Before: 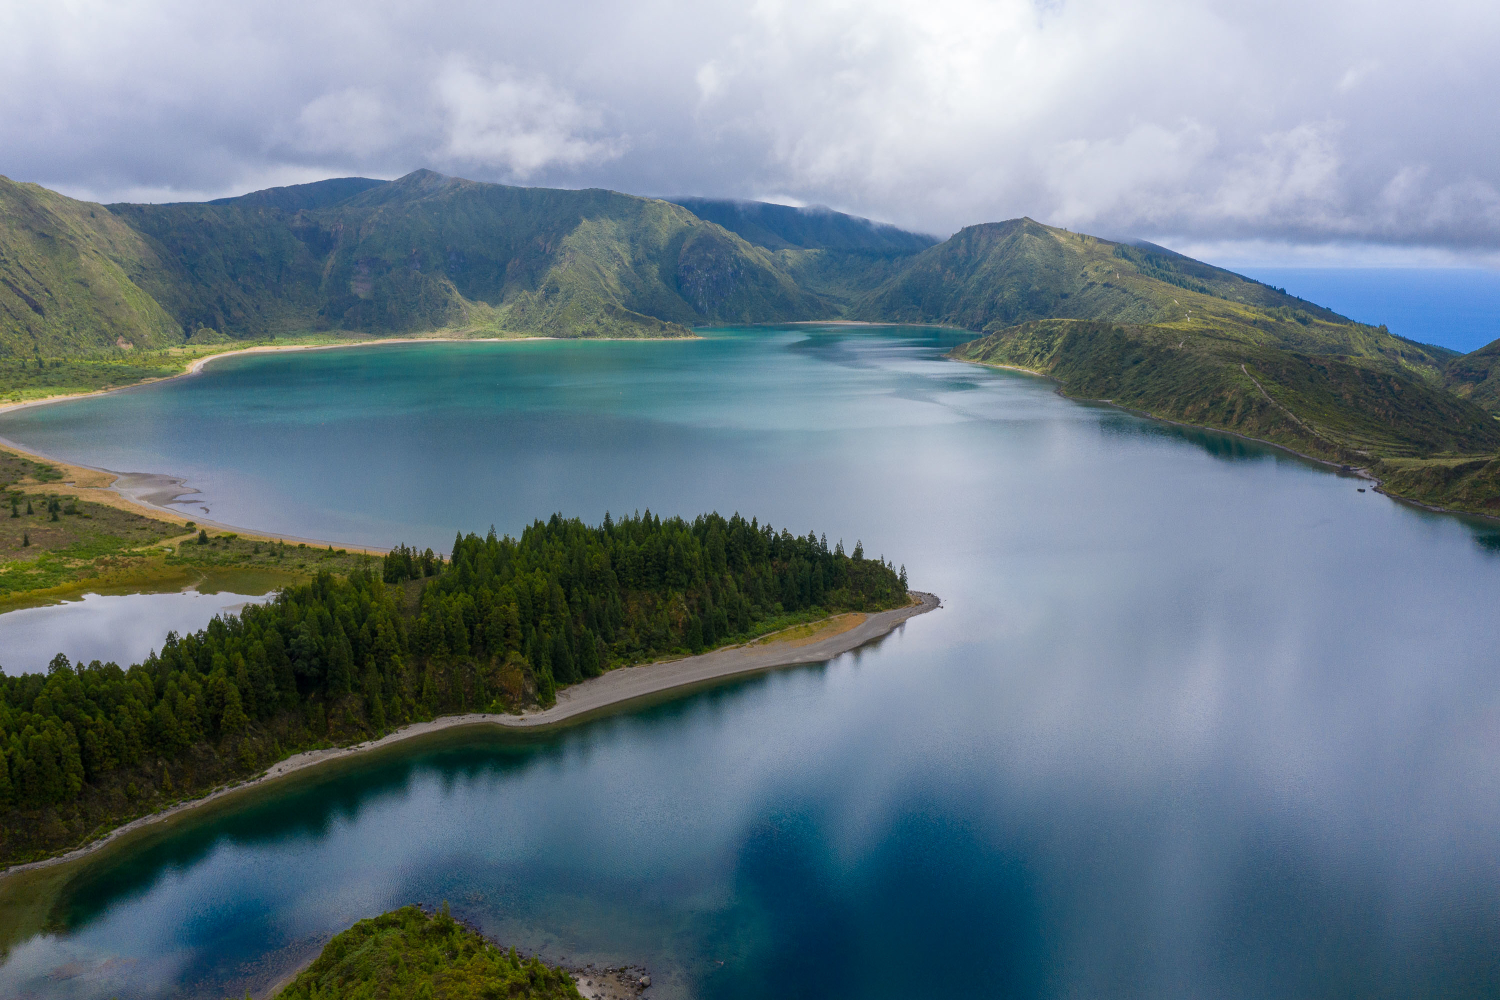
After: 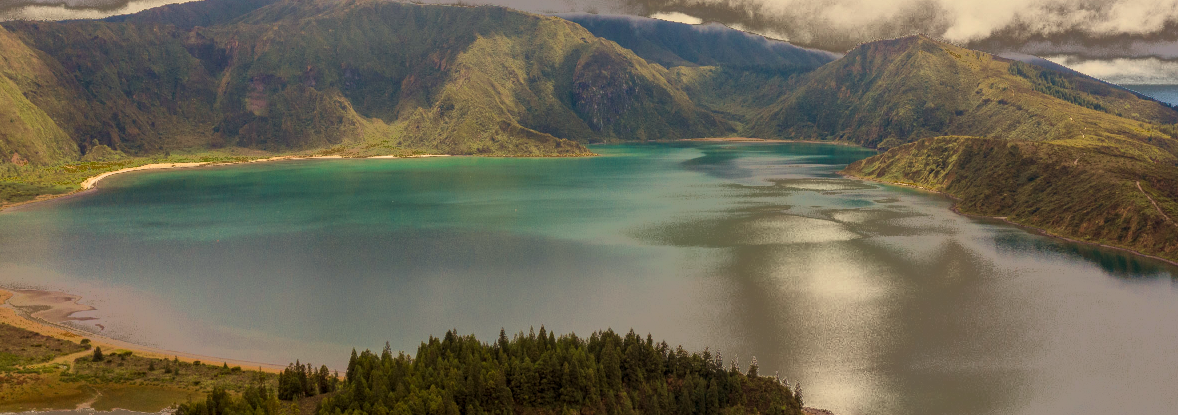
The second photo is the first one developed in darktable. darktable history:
crop: left 7.036%, top 18.398%, right 14.379%, bottom 40.043%
fill light: exposure -0.73 EV, center 0.69, width 2.2
white balance: red 1.08, blue 0.791
velvia: on, module defaults
base curve: curves: ch0 [(0, 0) (0.303, 0.277) (1, 1)]
local contrast: on, module defaults
rgb levels: mode RGB, independent channels, levels [[0, 0.474, 1], [0, 0.5, 1], [0, 0.5, 1]]
